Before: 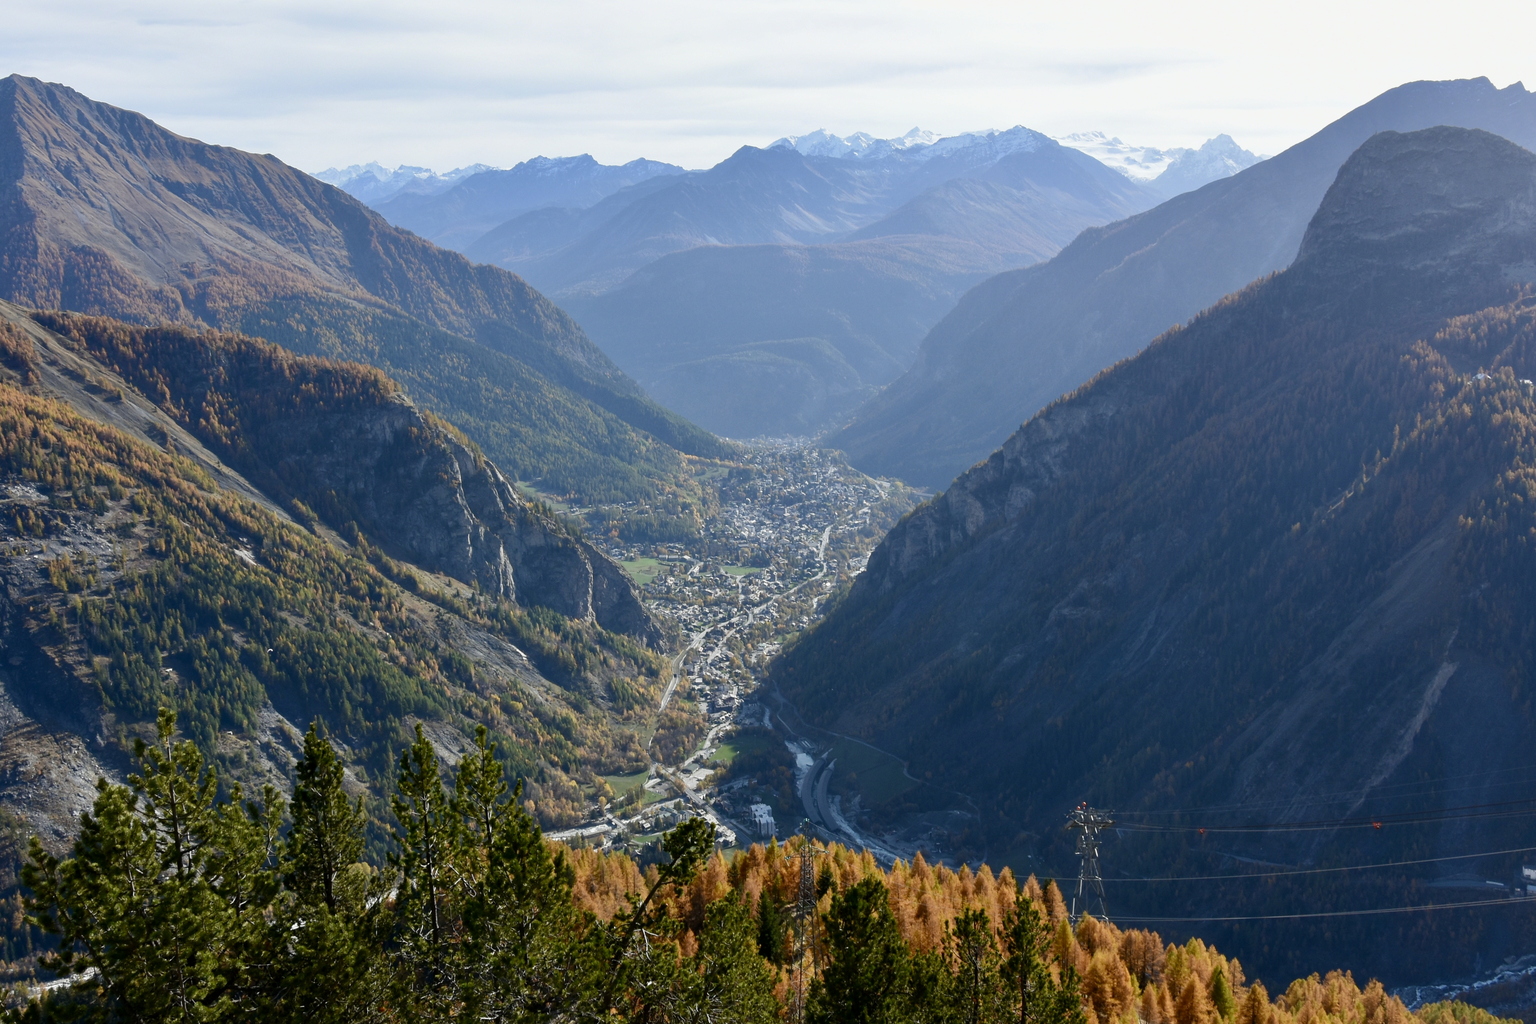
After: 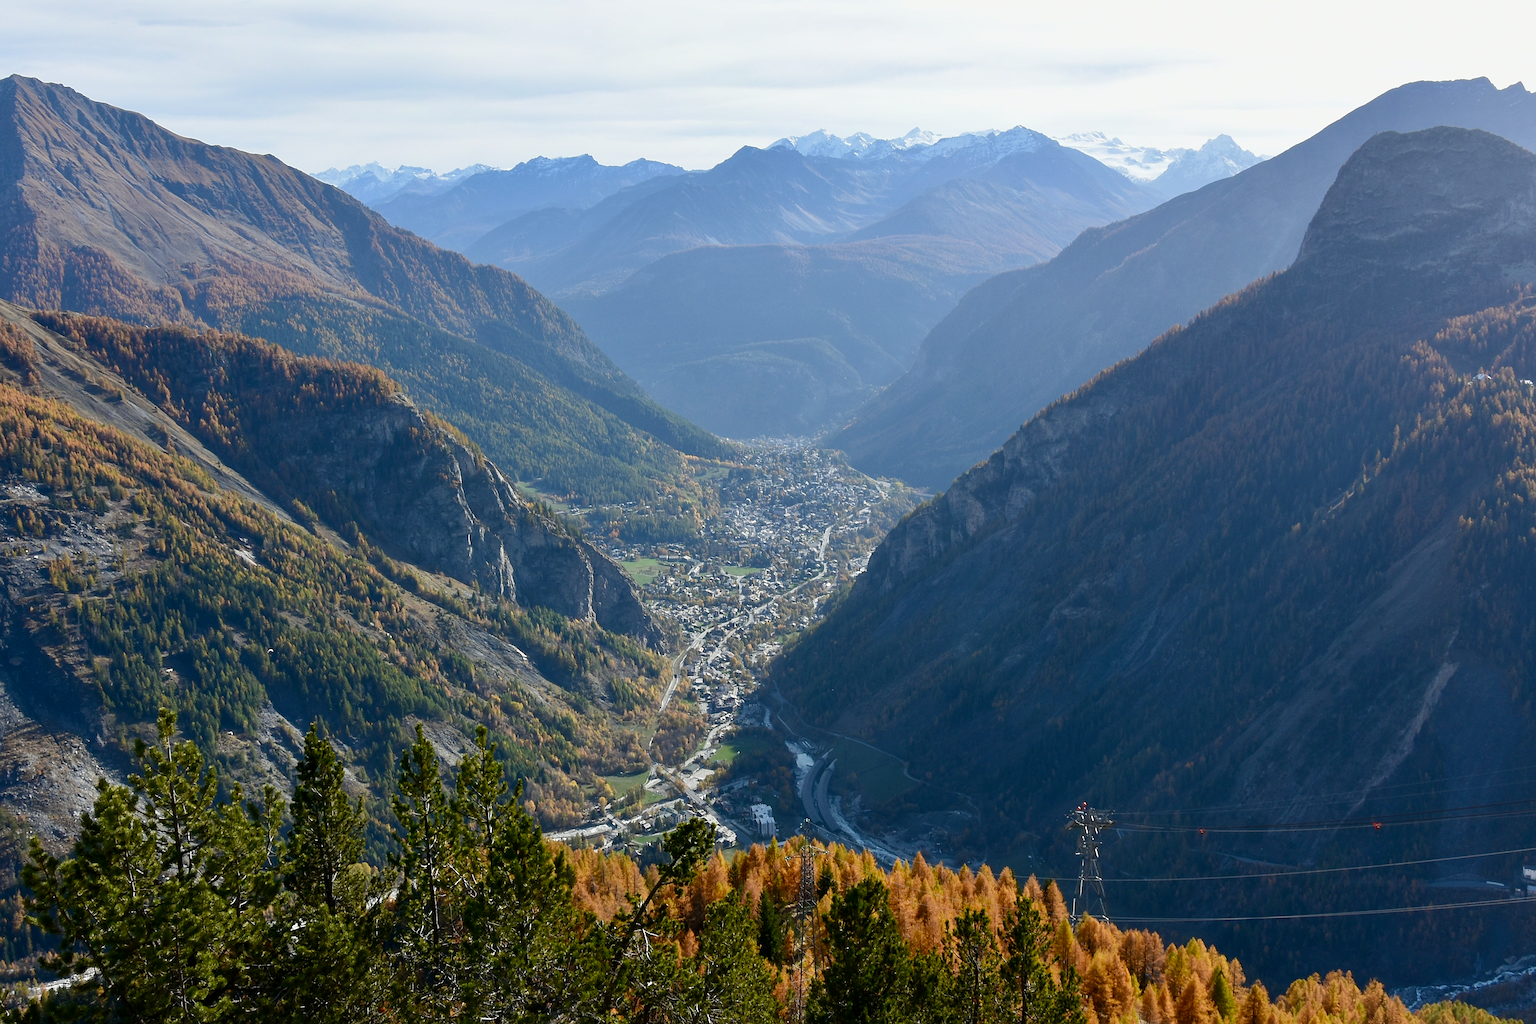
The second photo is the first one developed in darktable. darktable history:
white balance: emerald 1
sharpen: on, module defaults
